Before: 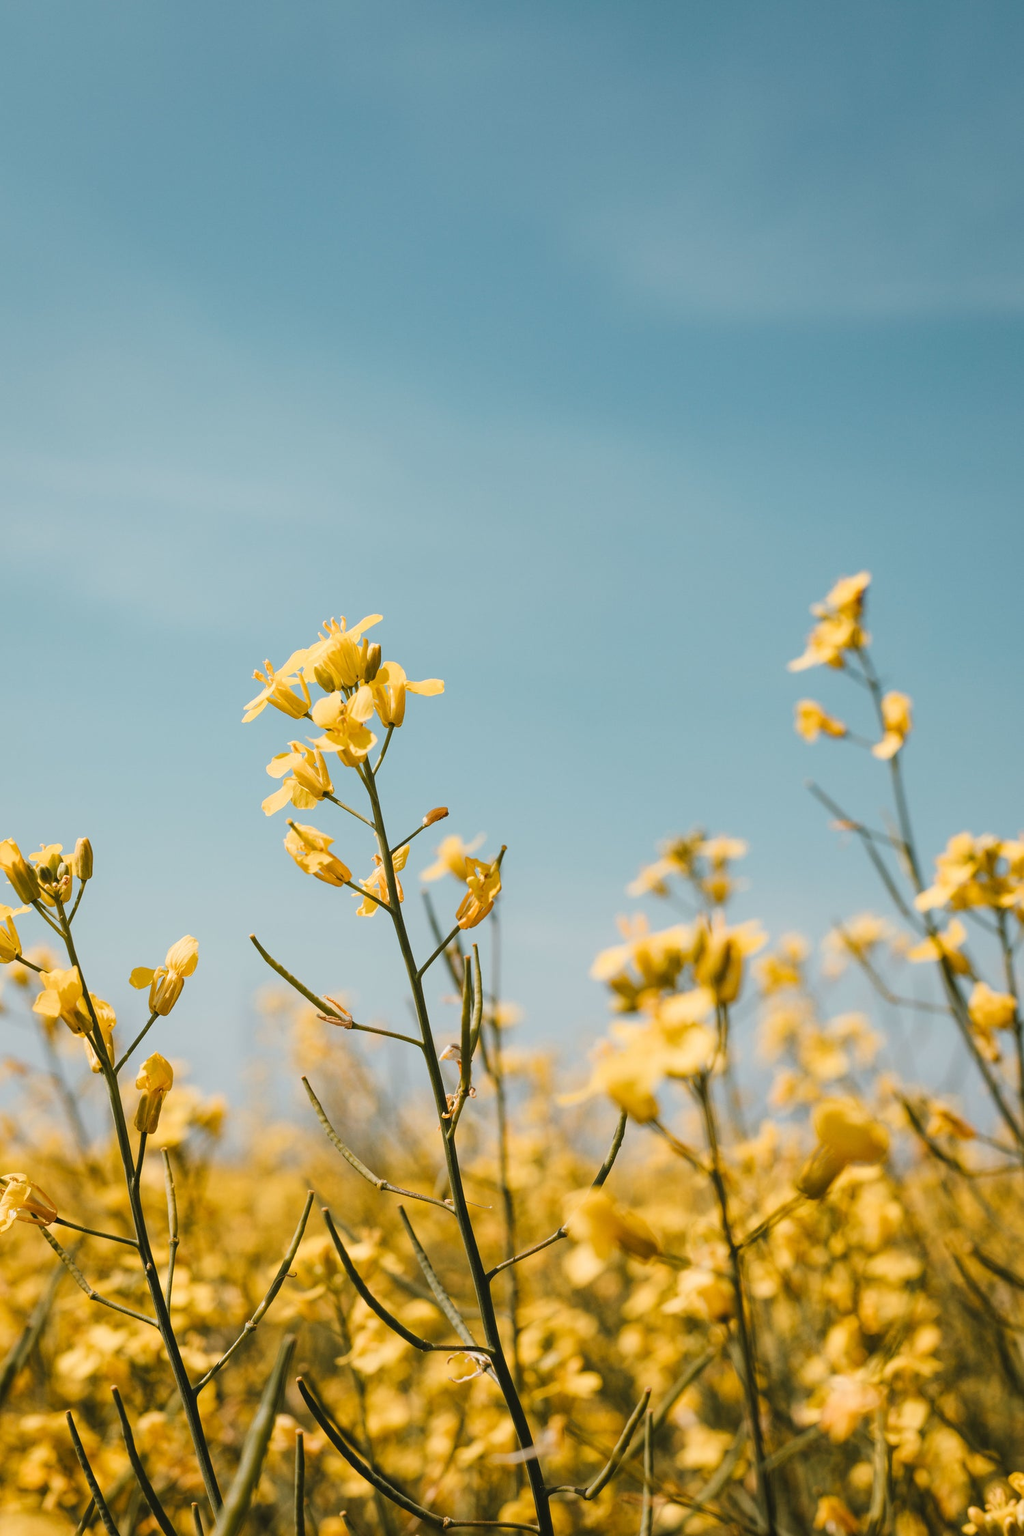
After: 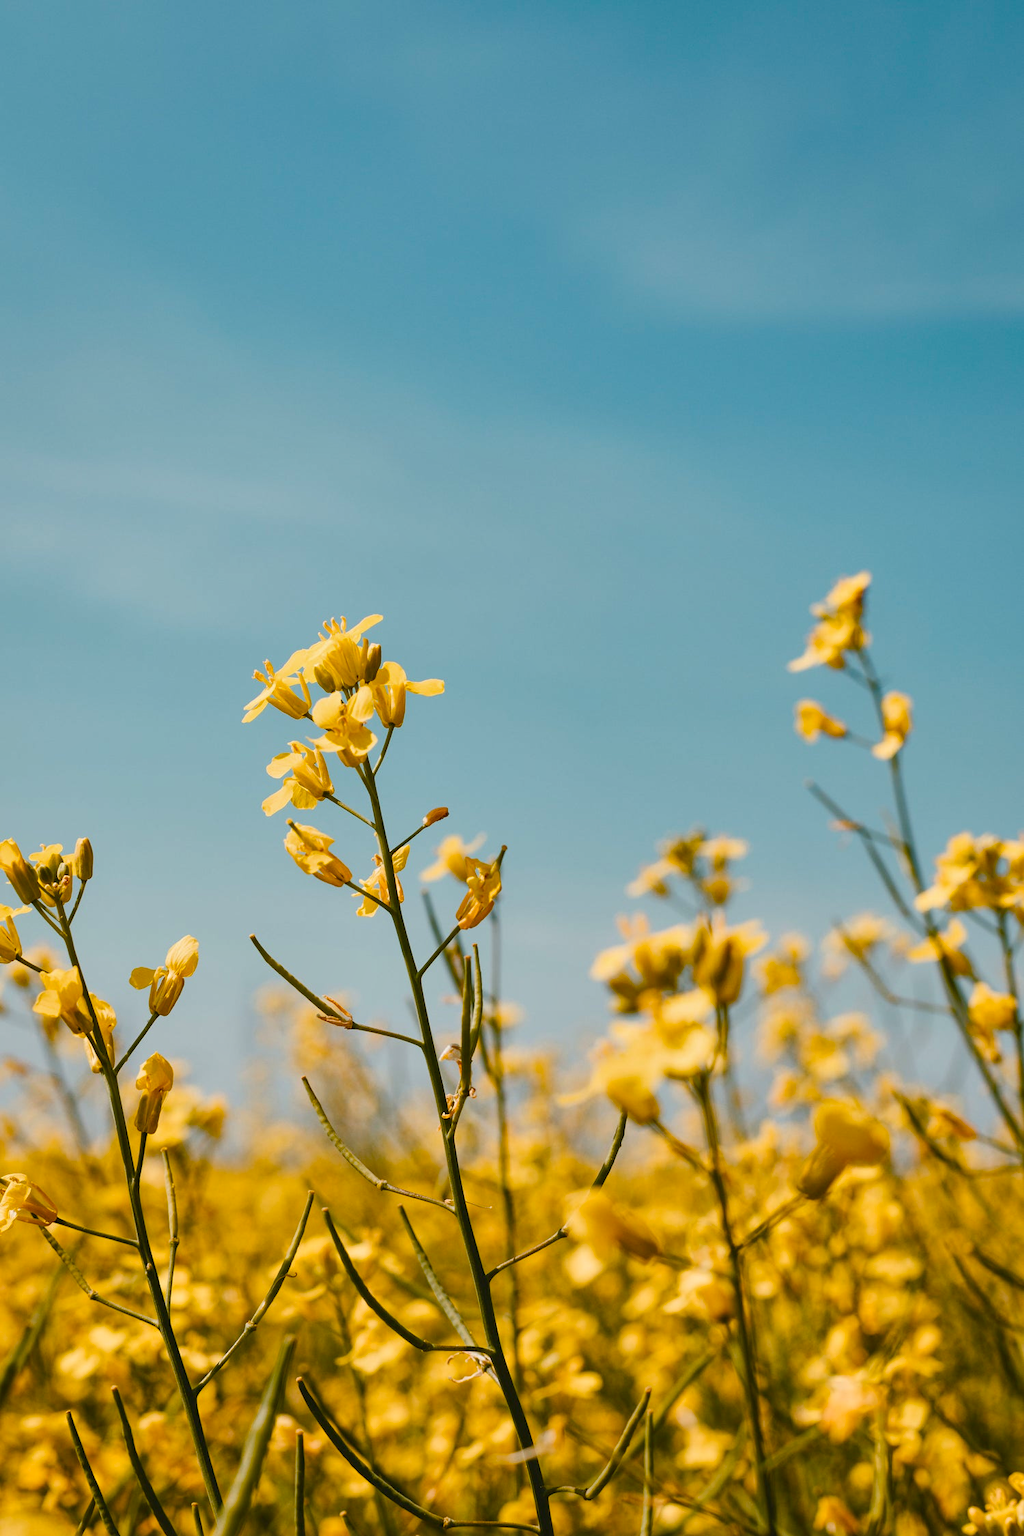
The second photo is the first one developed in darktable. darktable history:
color balance rgb: perceptual saturation grading › global saturation 34.902%, perceptual saturation grading › highlights -29.921%, perceptual saturation grading › shadows 36.052%, global vibrance 20%
shadows and highlights: soften with gaussian
